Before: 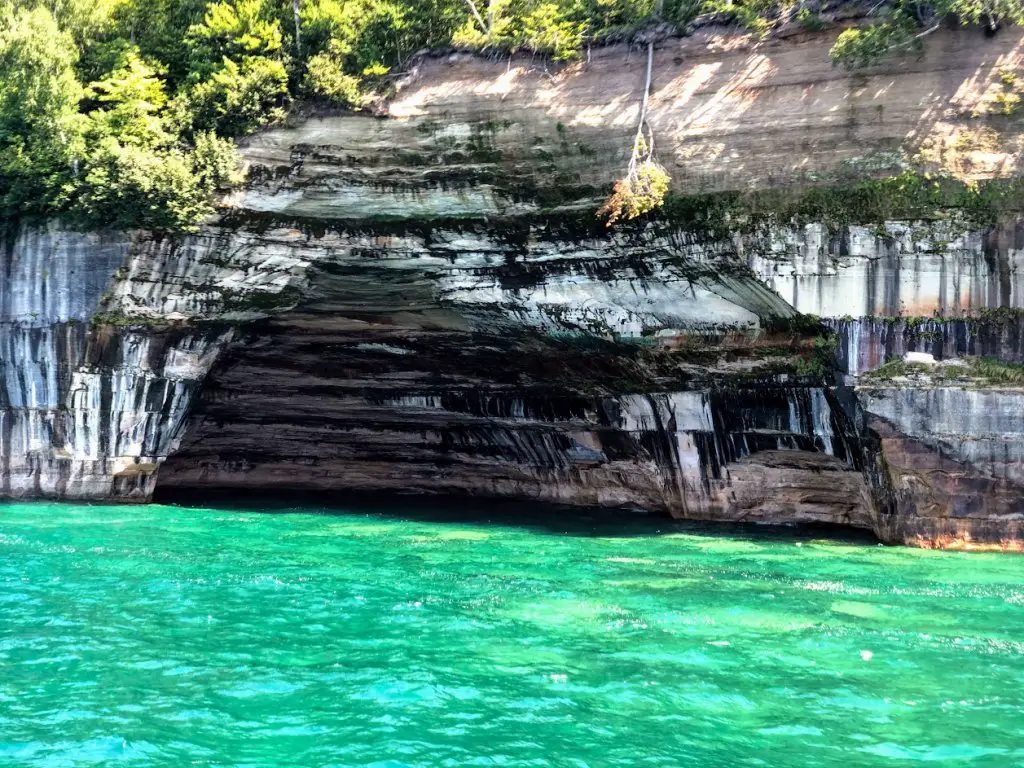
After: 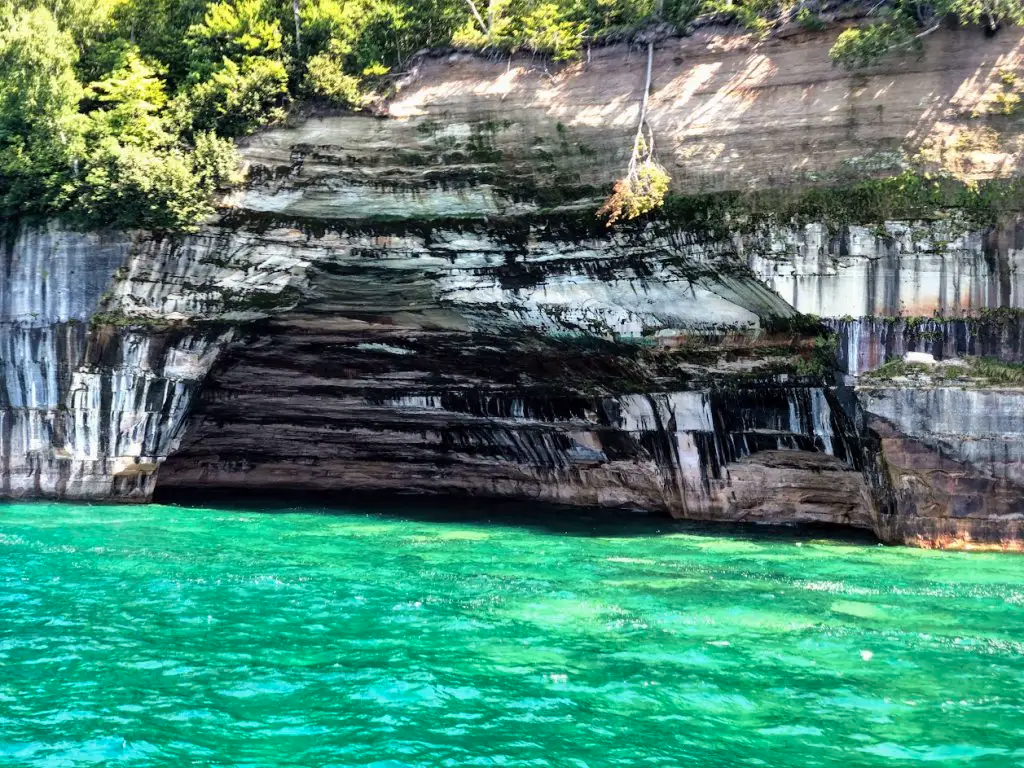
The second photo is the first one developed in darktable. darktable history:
shadows and highlights: shadows 73.57, highlights -61.02, soften with gaussian
